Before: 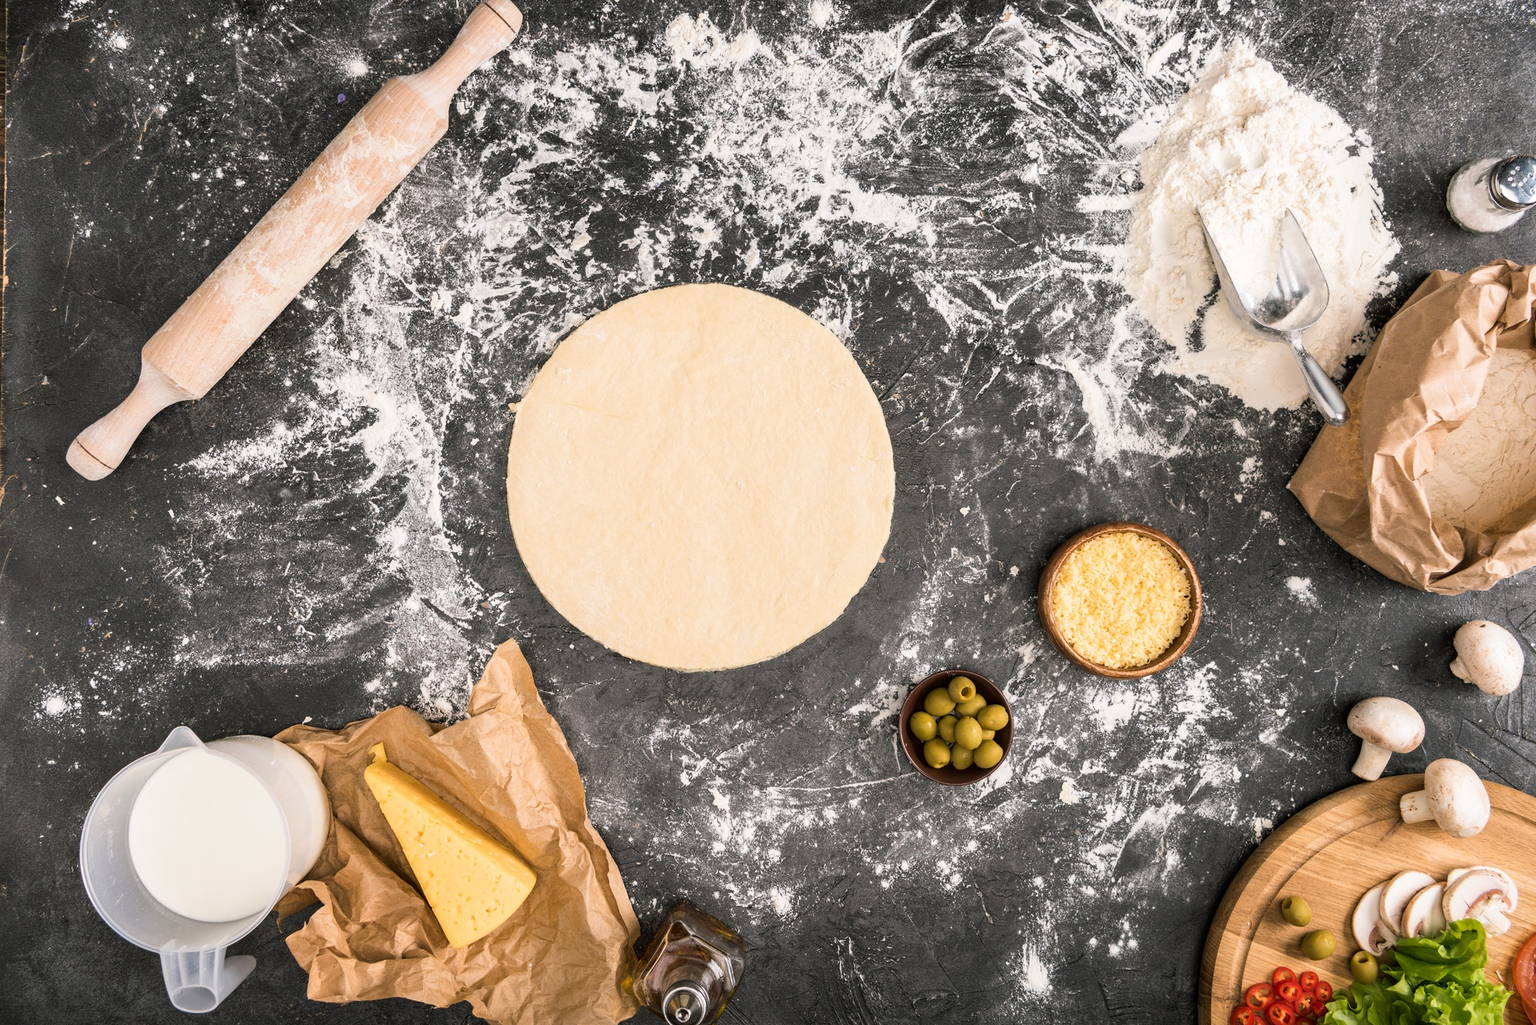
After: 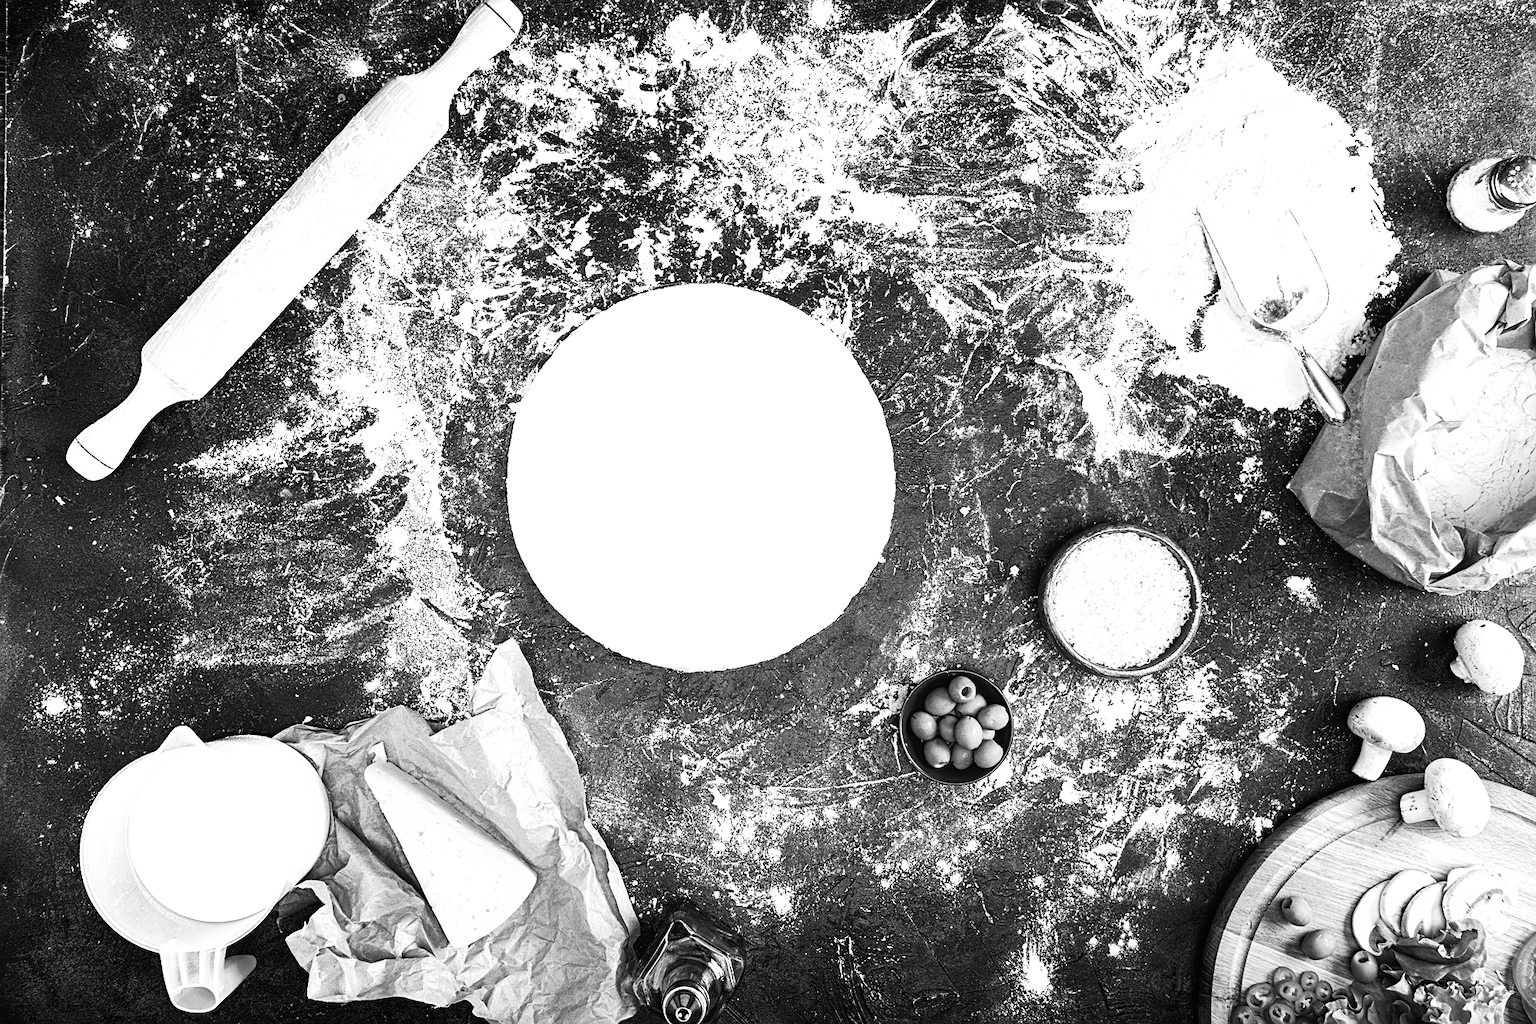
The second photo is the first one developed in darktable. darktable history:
sharpen: on, module defaults
contrast equalizer: y [[0.439, 0.44, 0.442, 0.457, 0.493, 0.498], [0.5 ×6], [0.5 ×6], [0 ×6], [0 ×6]]
filmic rgb: white relative exposure 2.2 EV, hardness 6.97
tone equalizer: -8 EV -0.75 EV, -7 EV -0.7 EV, -6 EV -0.6 EV, -5 EV -0.4 EV, -3 EV 0.4 EV, -2 EV 0.6 EV, -1 EV 0.7 EV, +0 EV 0.75 EV, edges refinement/feathering 500, mask exposure compensation -1.57 EV, preserve details no
monochrome: on, module defaults
